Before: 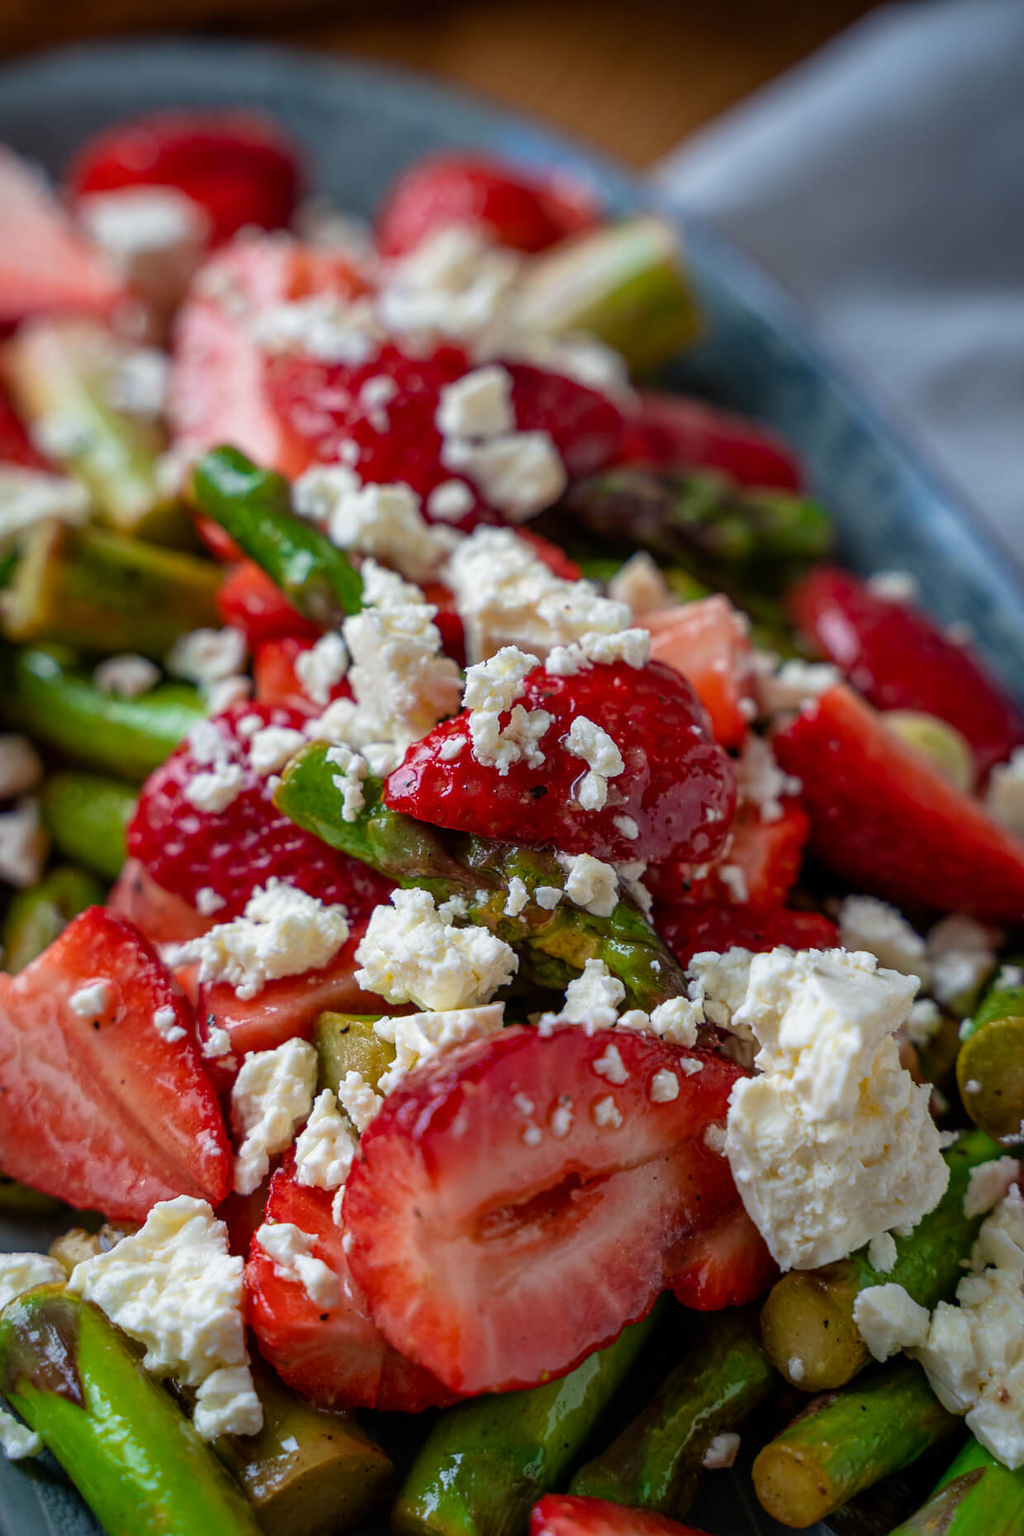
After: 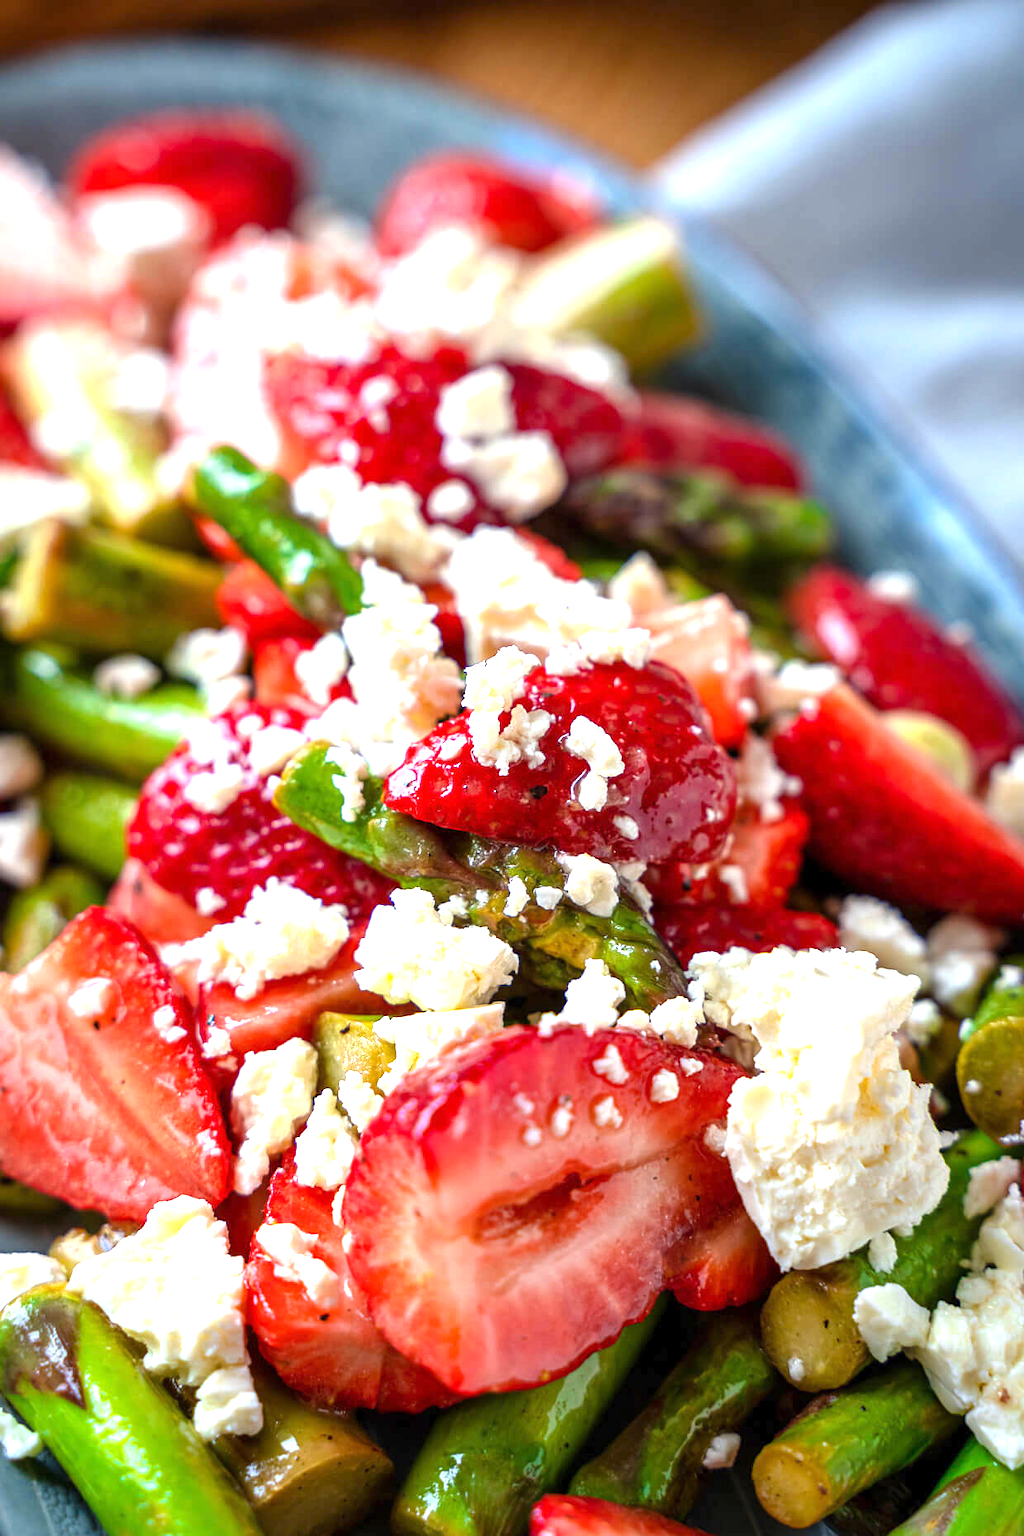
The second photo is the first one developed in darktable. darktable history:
exposure: exposure 1.479 EV, compensate exposure bias true, compensate highlight preservation false
